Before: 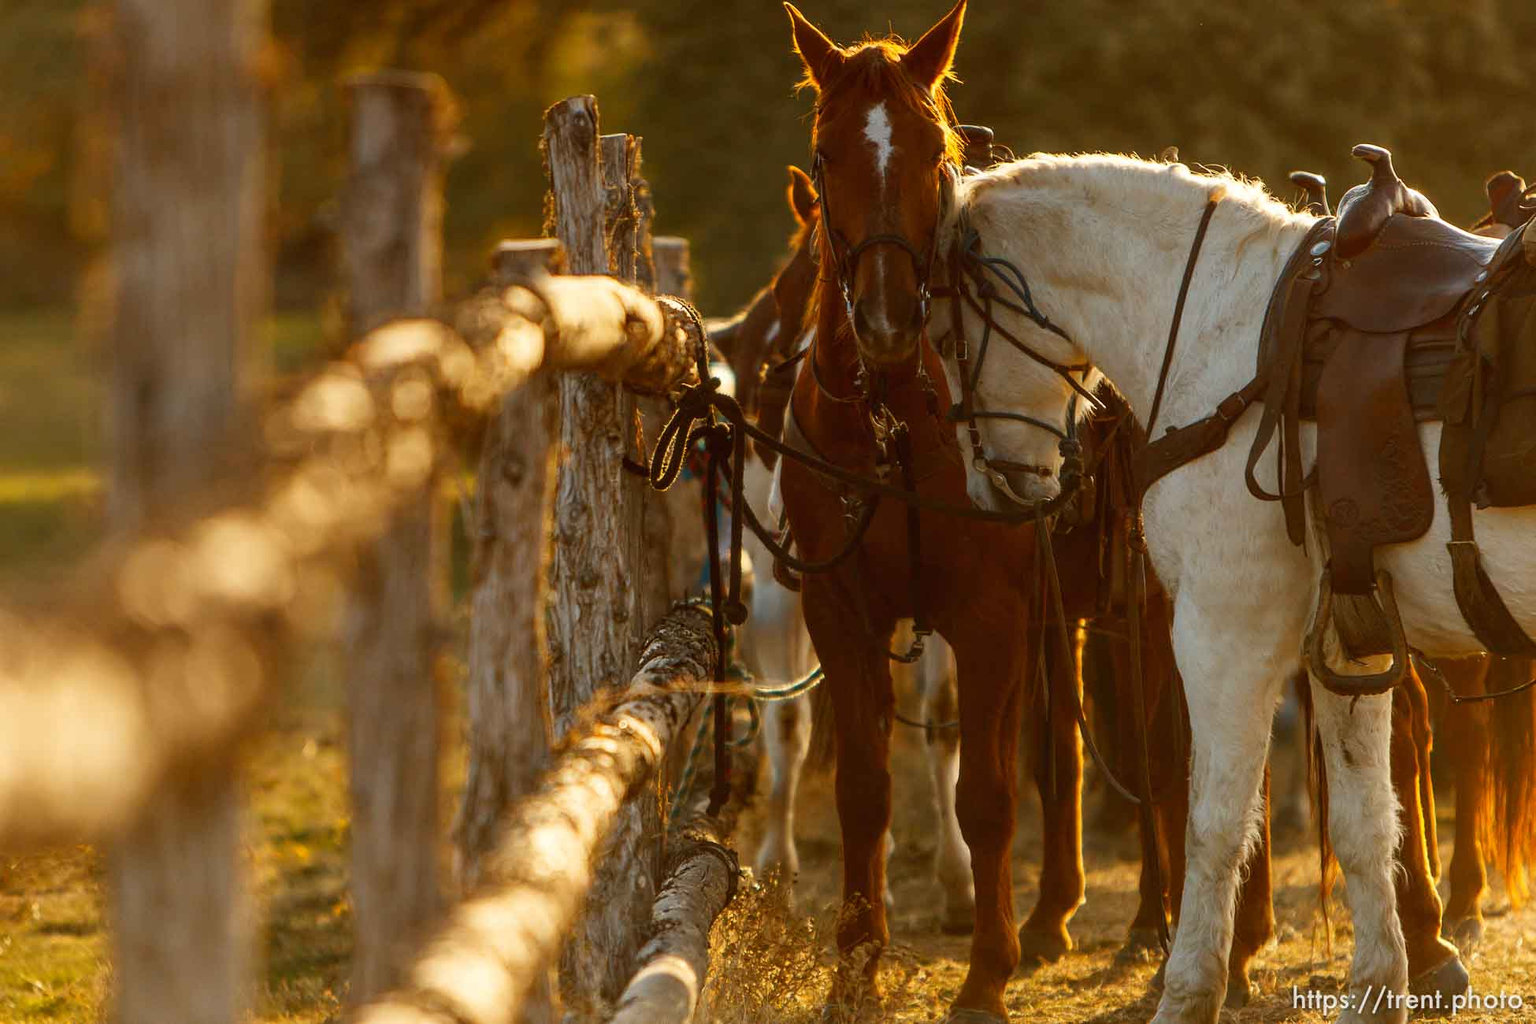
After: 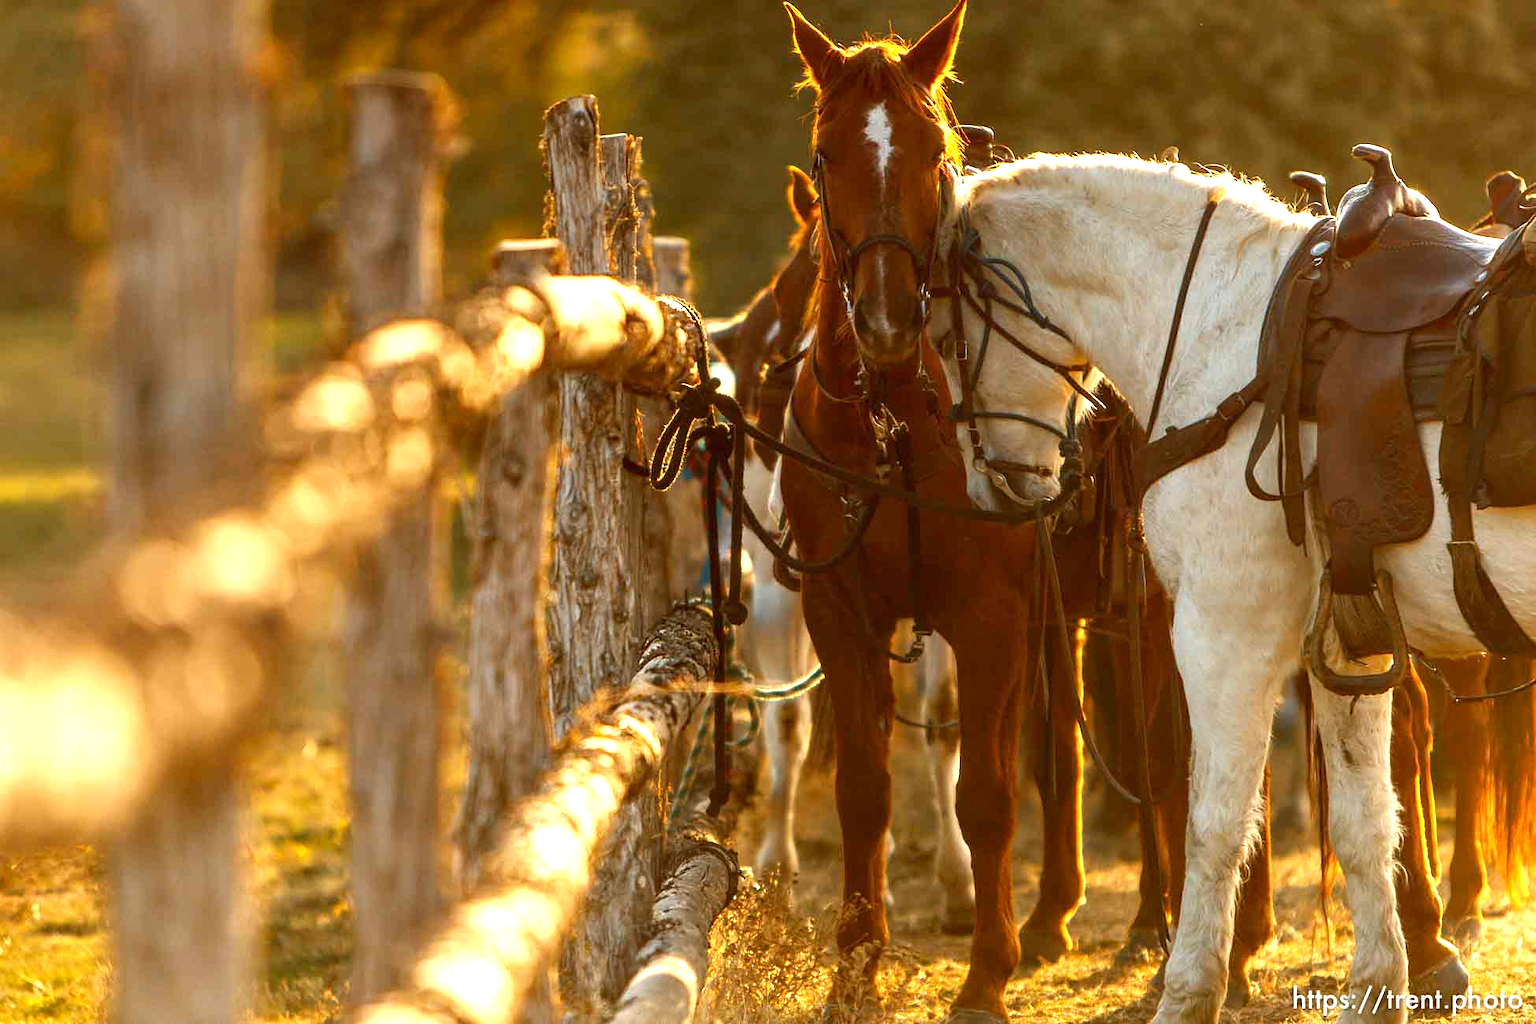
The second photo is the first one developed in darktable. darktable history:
exposure: black level correction 0.001, exposure 0.955 EV, compensate highlight preservation false
contrast equalizer: octaves 7, y [[0.51, 0.537, 0.559, 0.574, 0.599, 0.618], [0.5 ×6], [0.5 ×6], [0 ×6], [0 ×6]], mix 0.137
